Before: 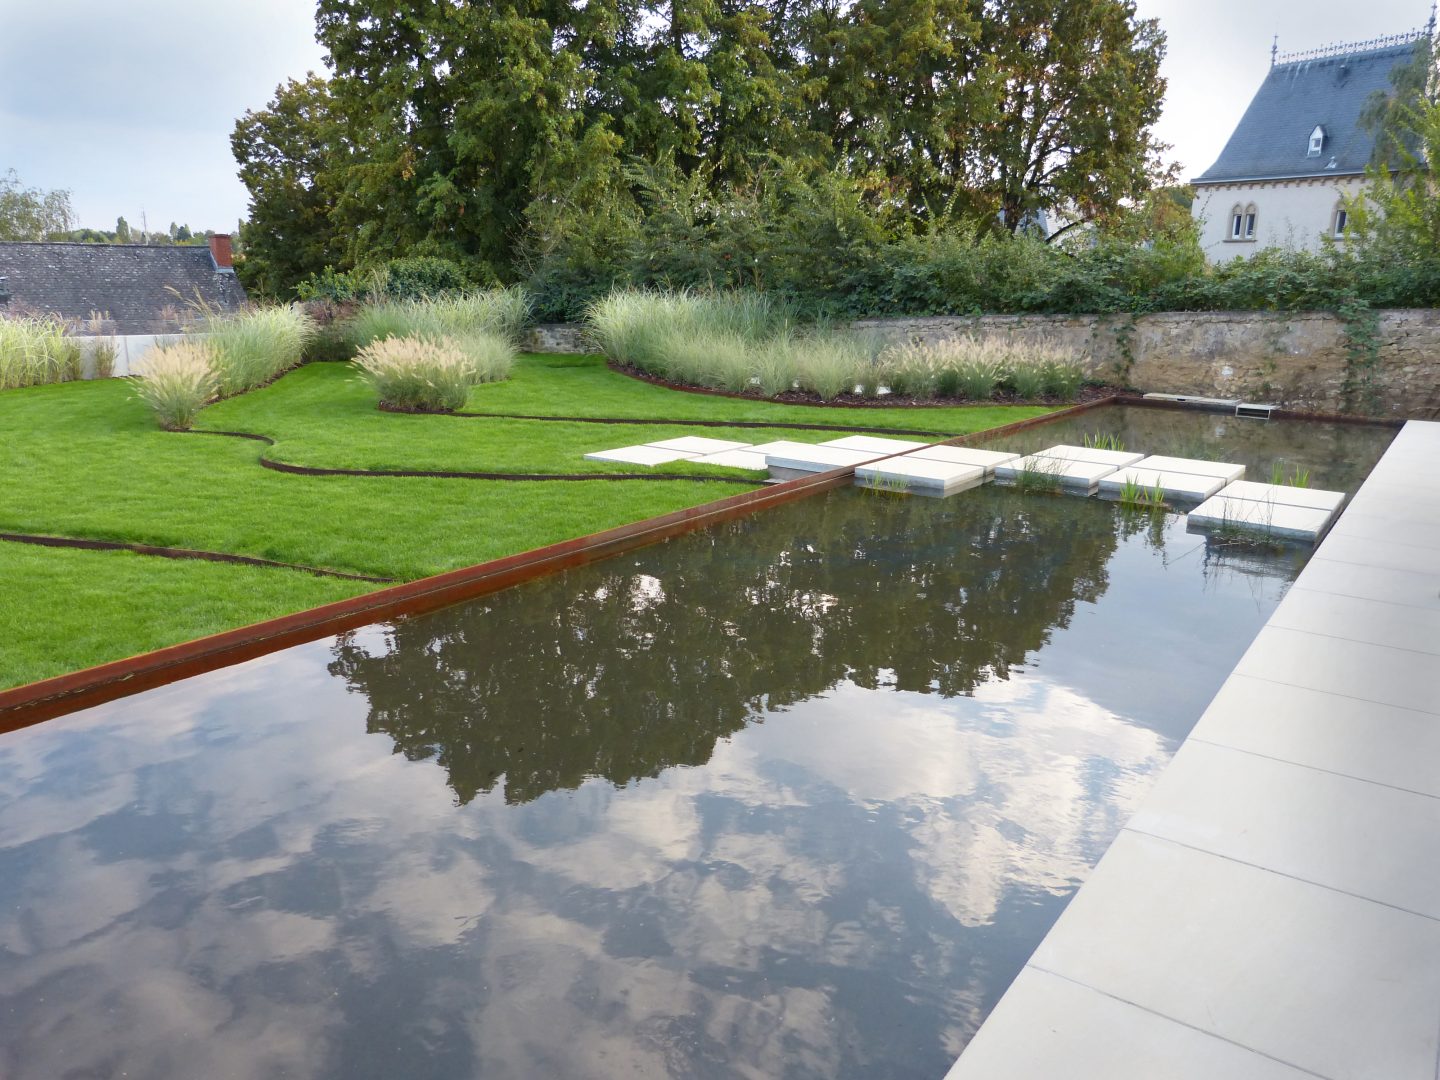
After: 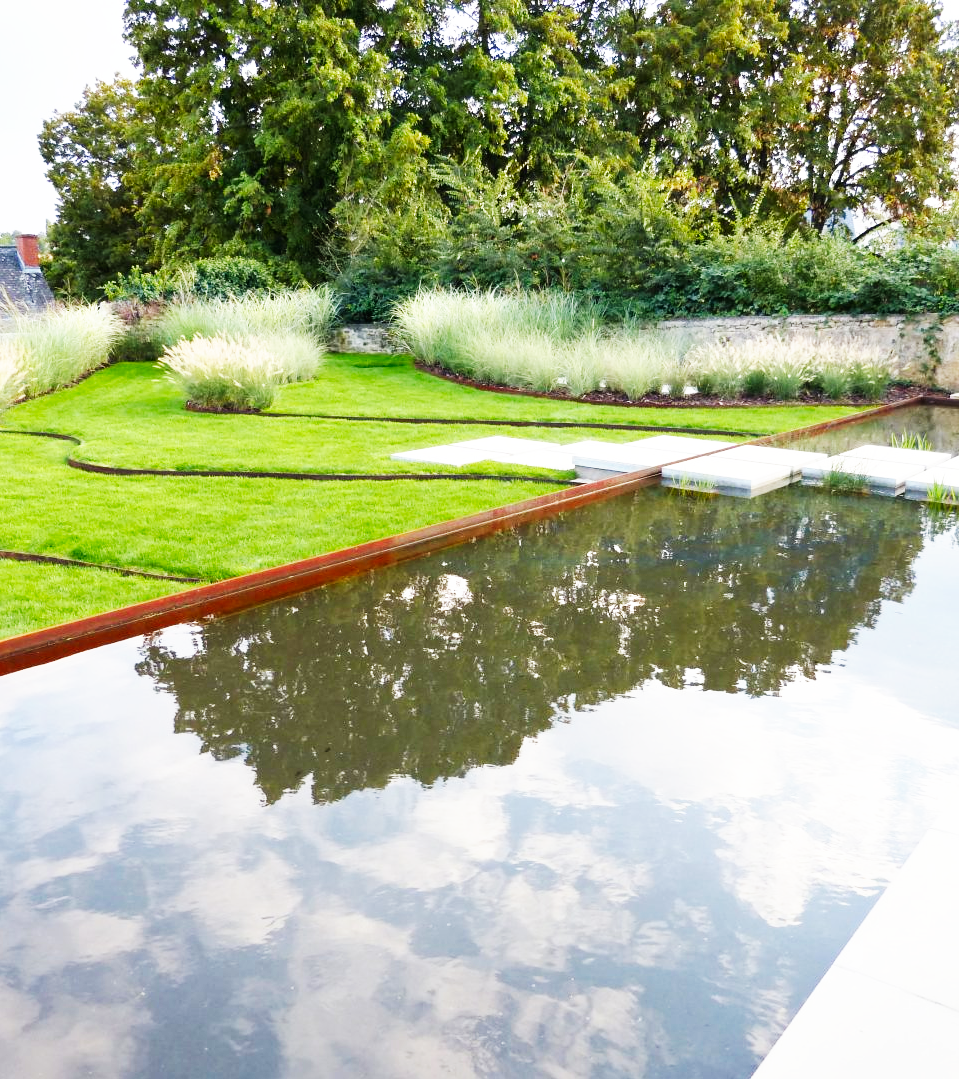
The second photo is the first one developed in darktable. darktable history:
base curve: curves: ch0 [(0, 0) (0.007, 0.004) (0.027, 0.03) (0.046, 0.07) (0.207, 0.54) (0.442, 0.872) (0.673, 0.972) (1, 1)], preserve colors none
crop and rotate: left 13.409%, right 19.924%
